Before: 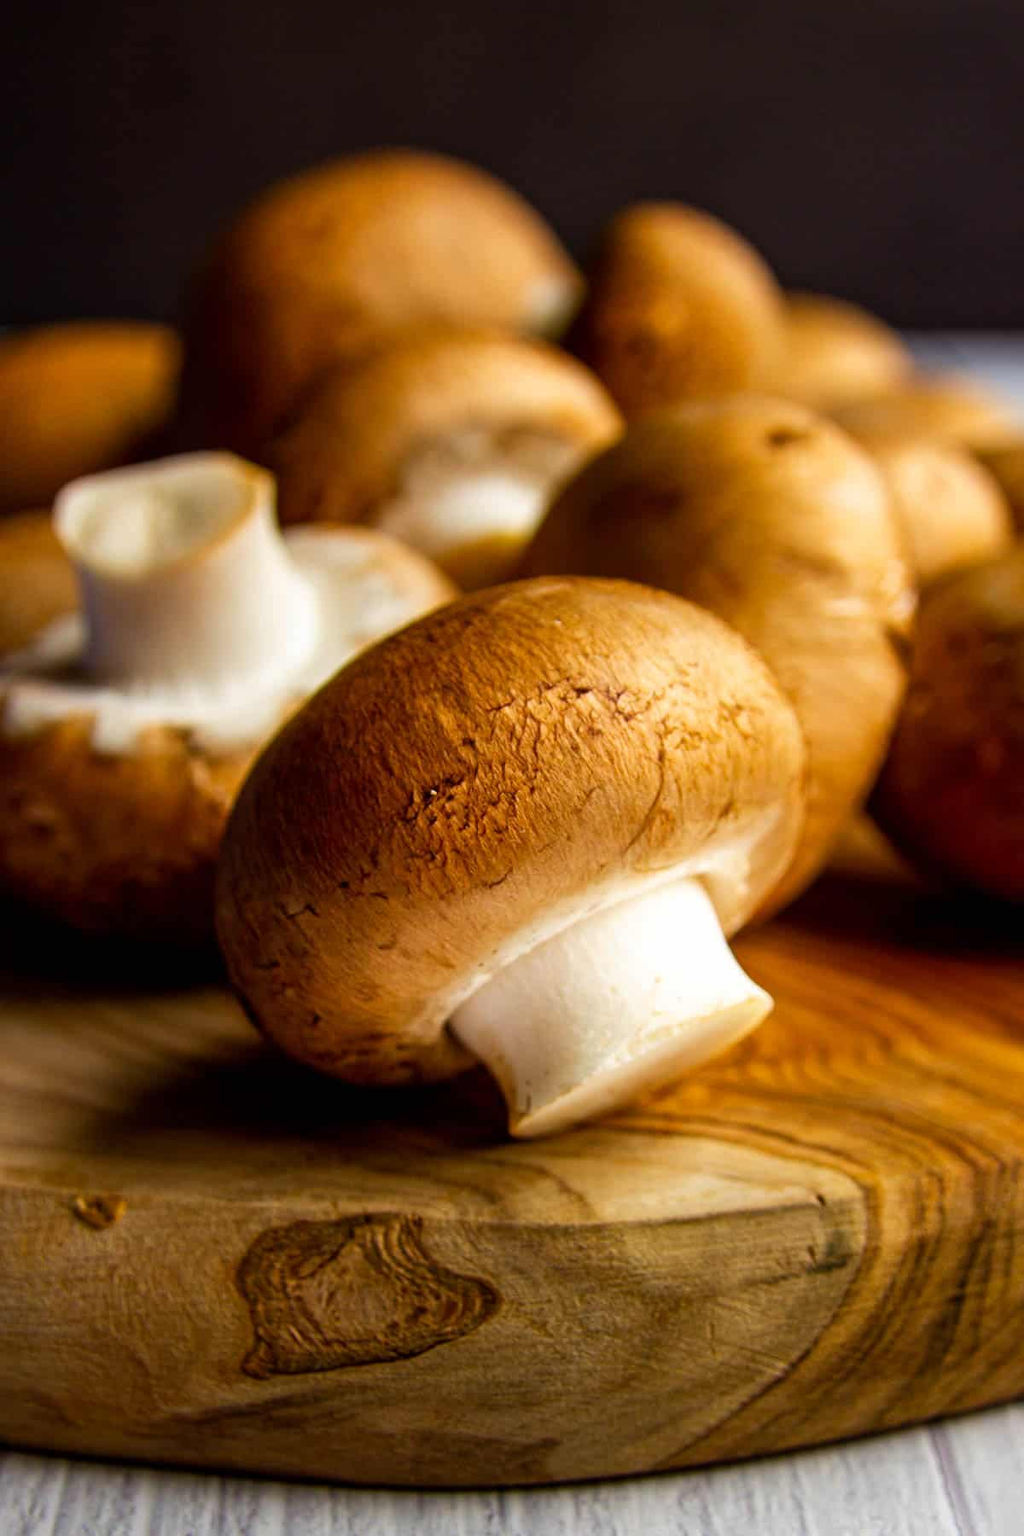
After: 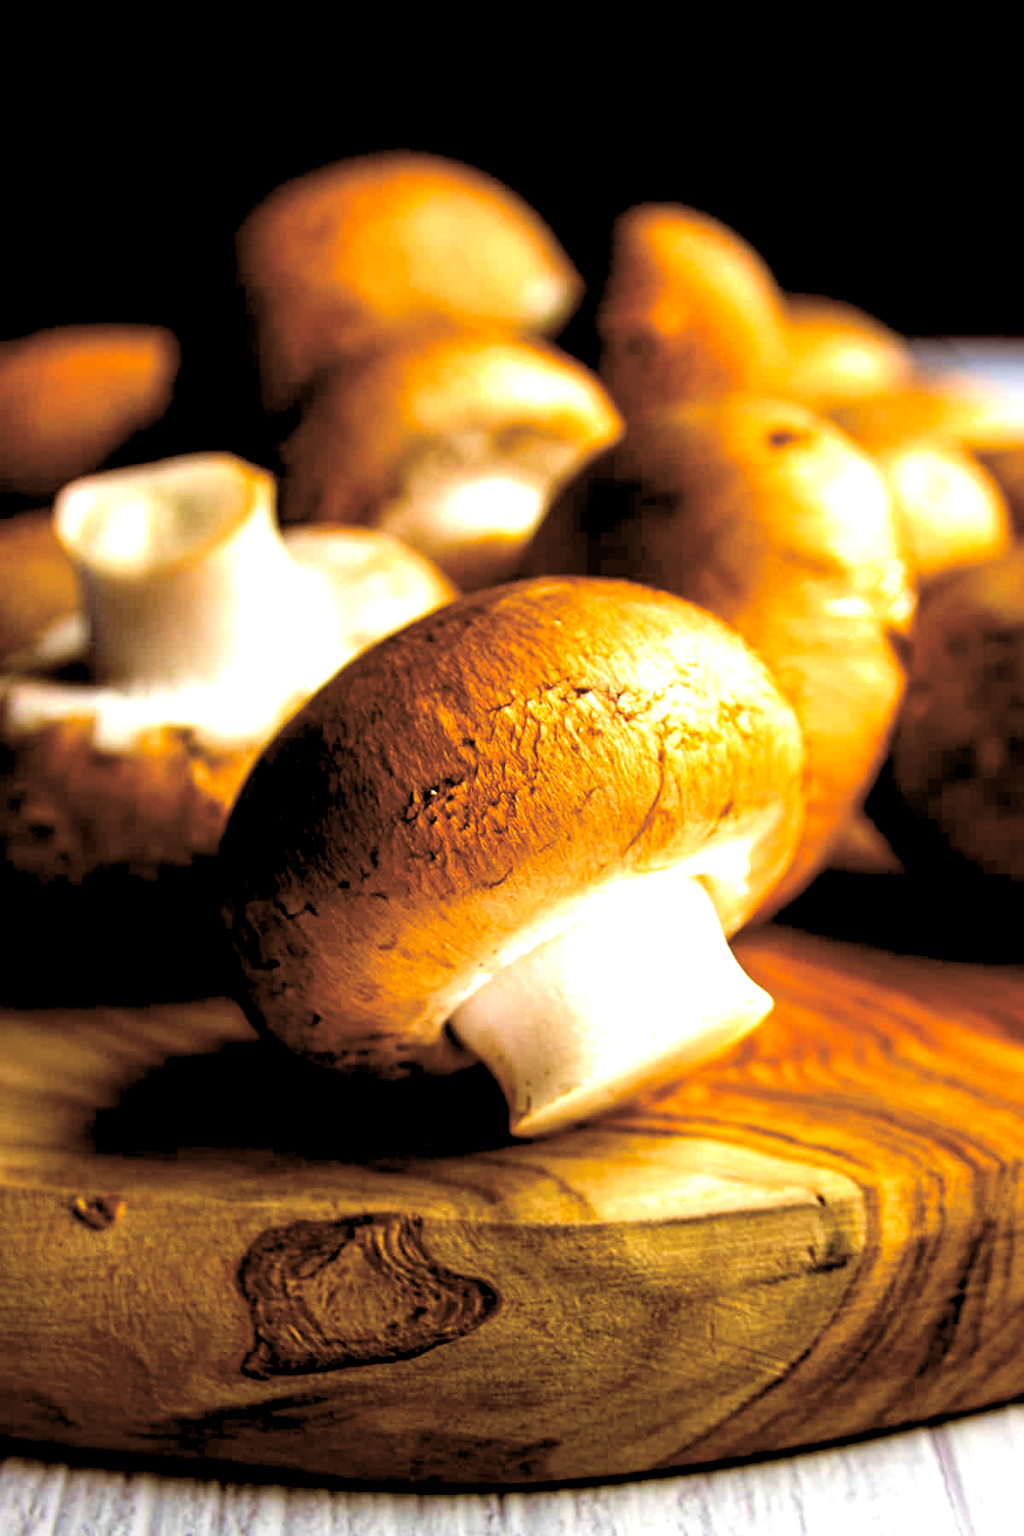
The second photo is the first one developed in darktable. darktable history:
exposure: black level correction 0.035, exposure 0.9 EV, compensate highlight preservation false
split-toning: shadows › hue 32.4°, shadows › saturation 0.51, highlights › hue 180°, highlights › saturation 0, balance -60.17, compress 55.19%
color balance: mode lift, gamma, gain (sRGB)
